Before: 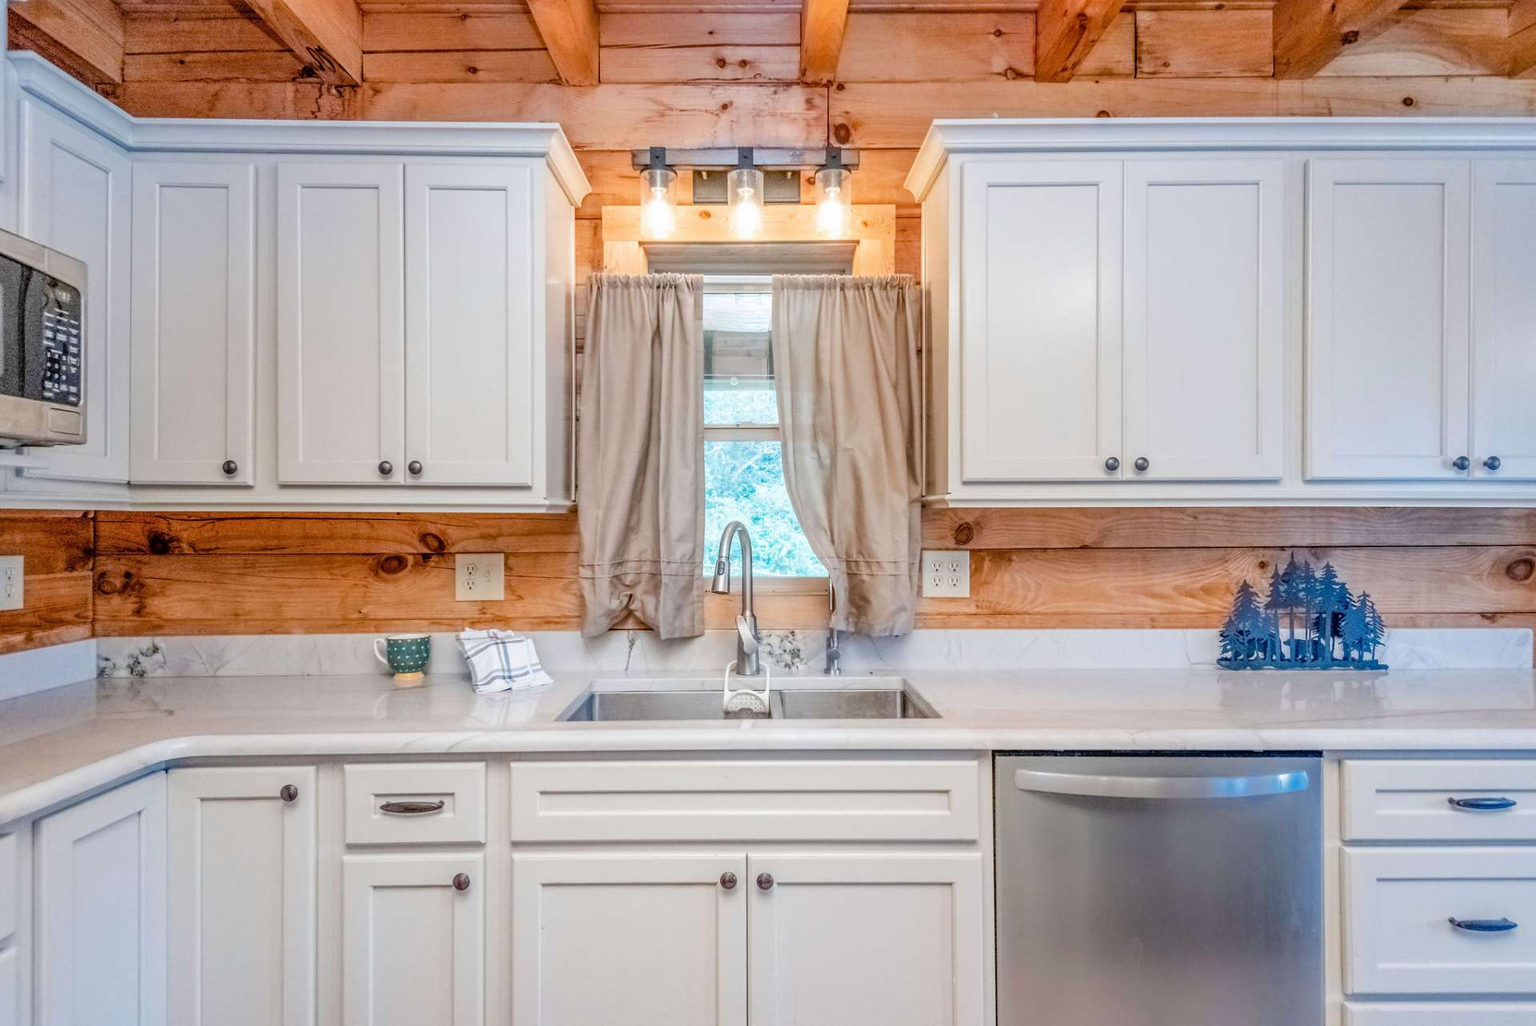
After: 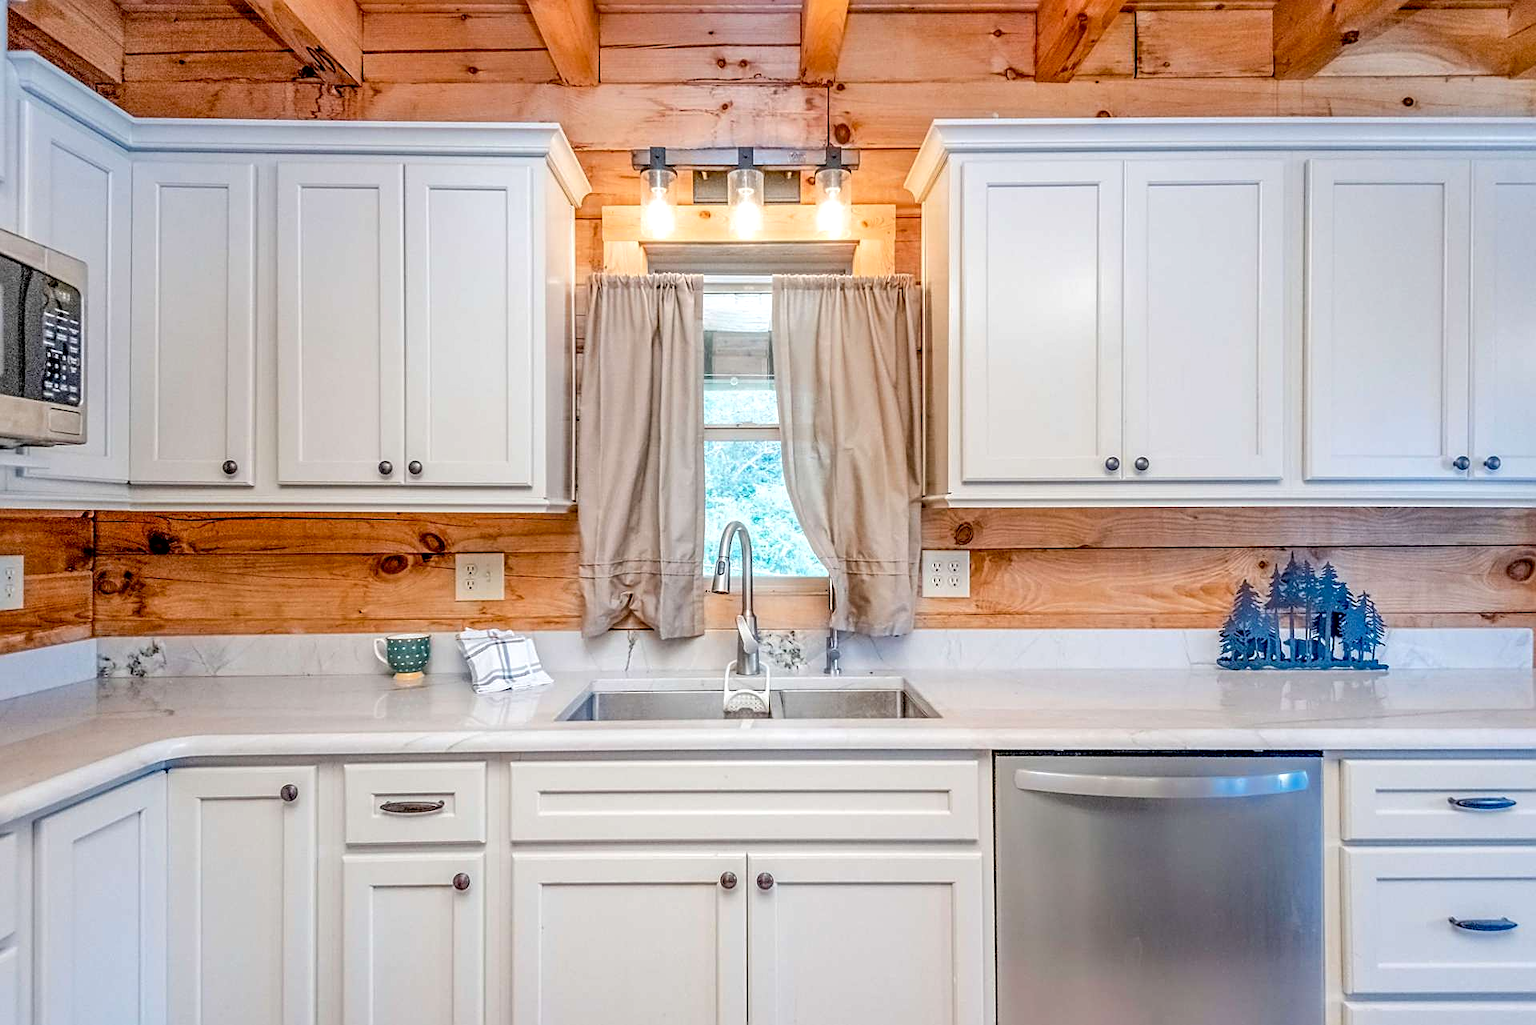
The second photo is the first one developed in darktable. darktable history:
exposure: black level correction 0.007, exposure 0.158 EV, compensate highlight preservation false
sharpen: on, module defaults
tone equalizer: edges refinement/feathering 500, mask exposure compensation -1.57 EV, preserve details no
